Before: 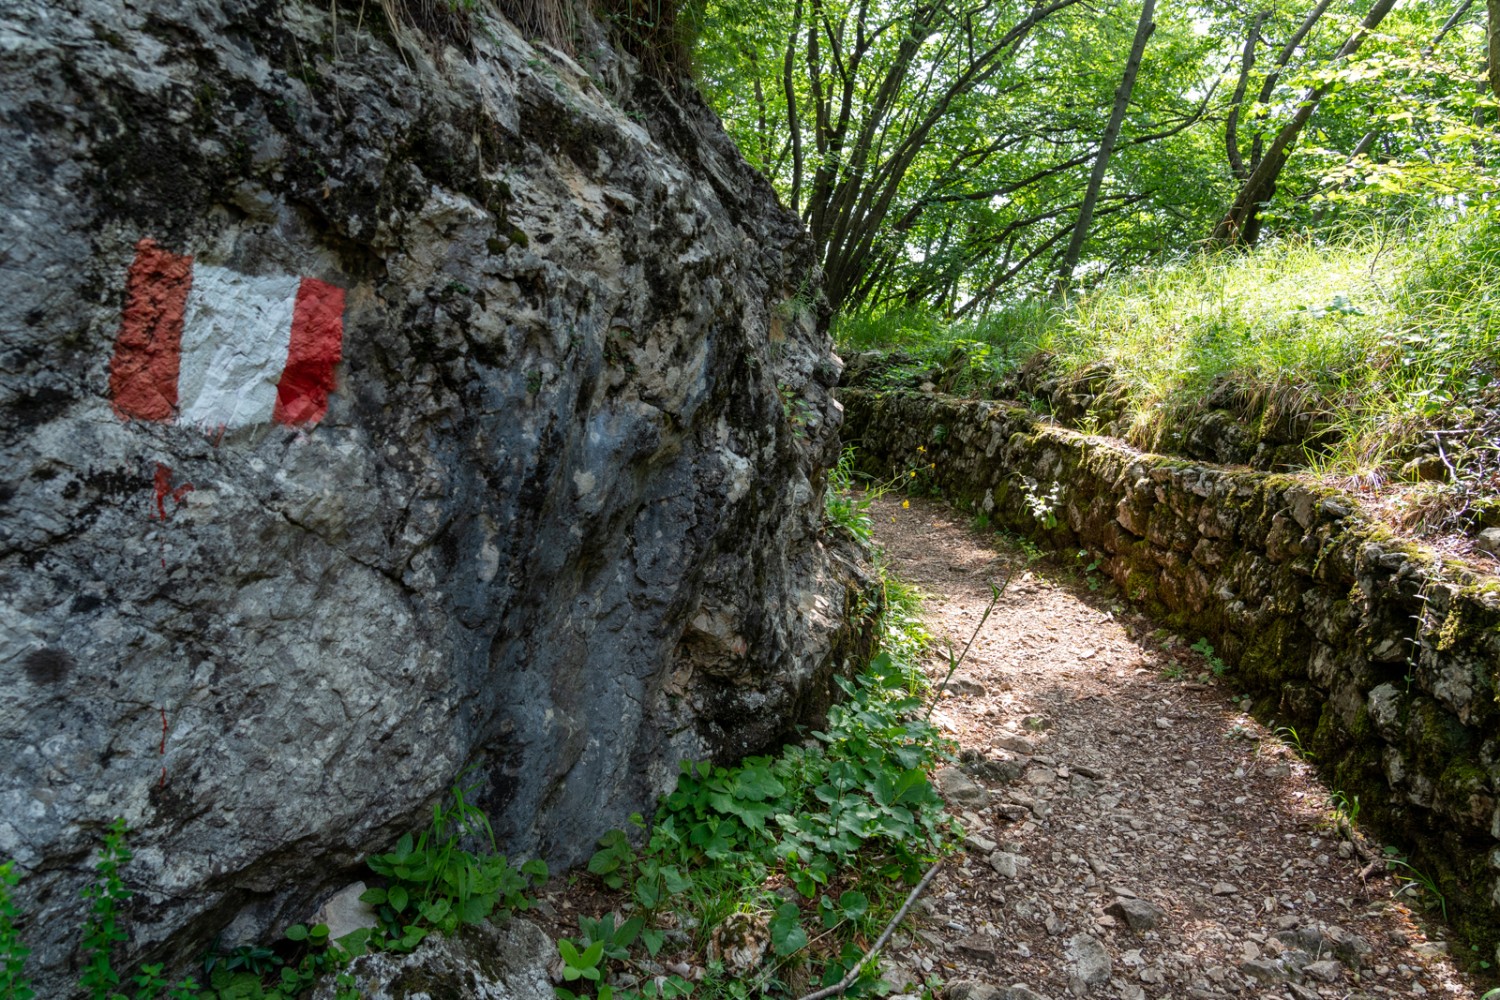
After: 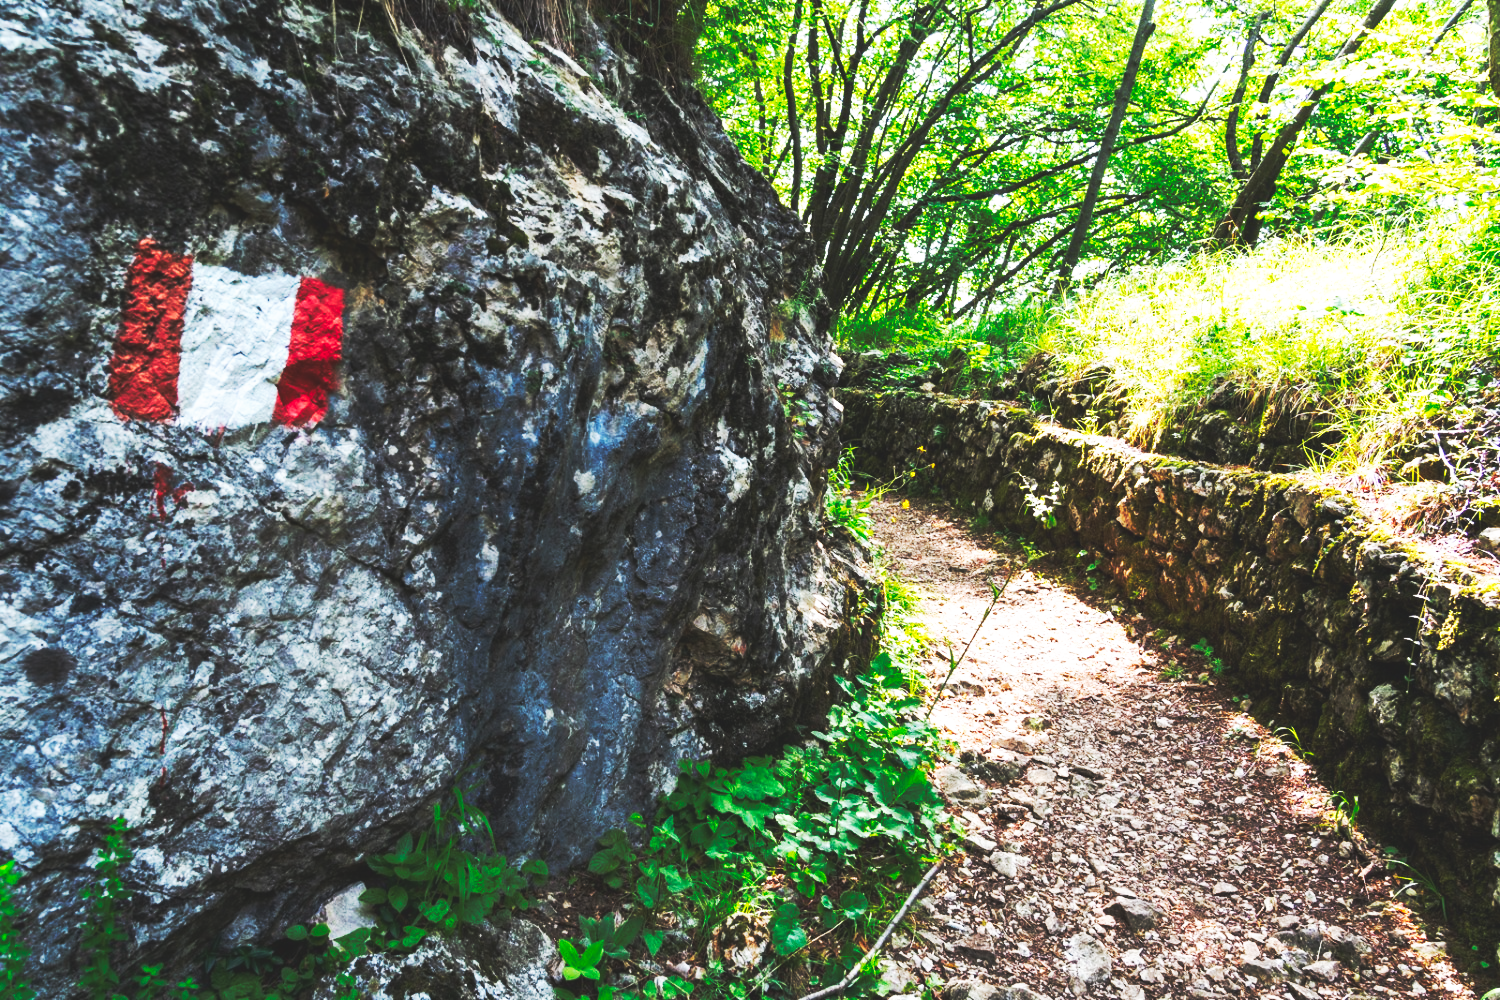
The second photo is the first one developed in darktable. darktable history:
base curve: curves: ch0 [(0, 0.015) (0.085, 0.116) (0.134, 0.298) (0.19, 0.545) (0.296, 0.764) (0.599, 0.982) (1, 1)], preserve colors none
white balance: red 1.004, blue 1.024
